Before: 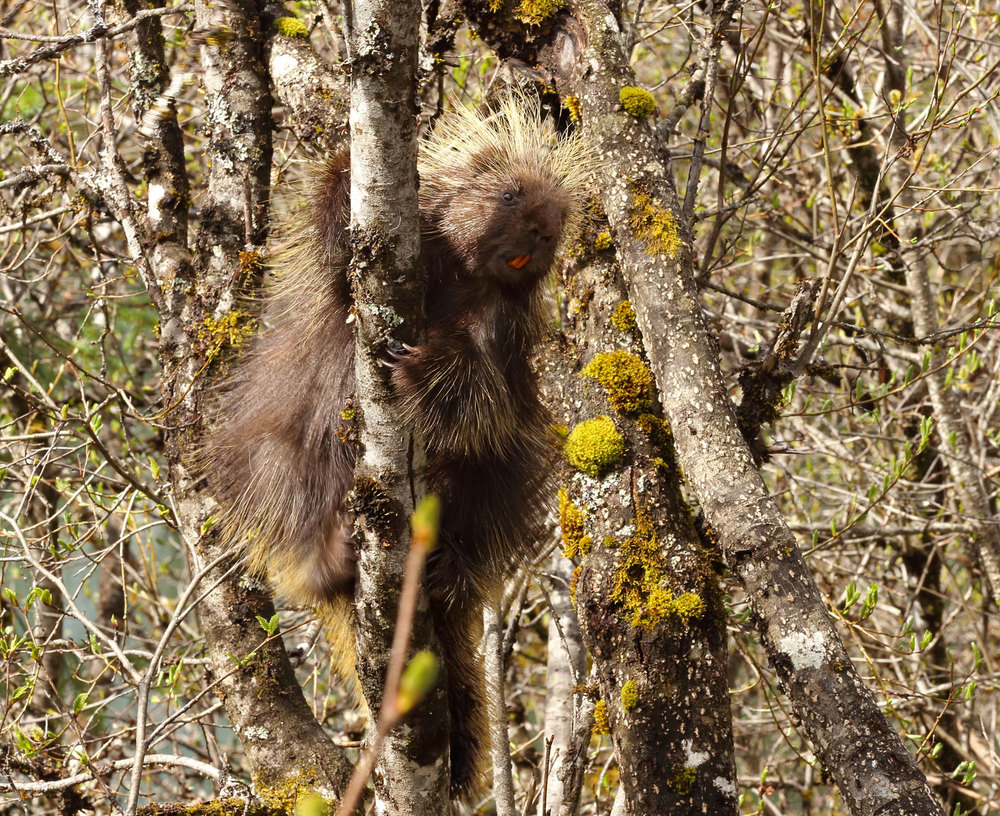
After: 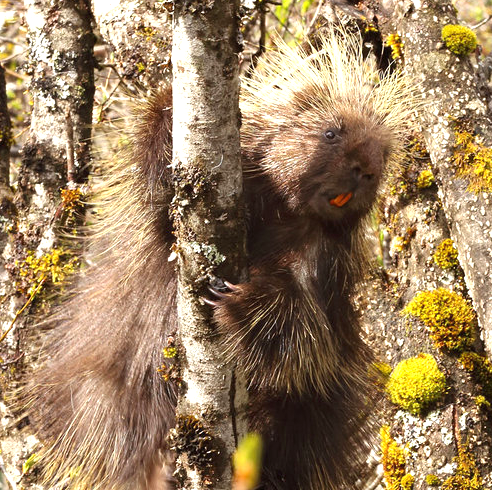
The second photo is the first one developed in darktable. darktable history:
crop: left 17.835%, top 7.675%, right 32.881%, bottom 32.213%
exposure: black level correction 0, exposure 0.7 EV, compensate exposure bias true, compensate highlight preservation false
